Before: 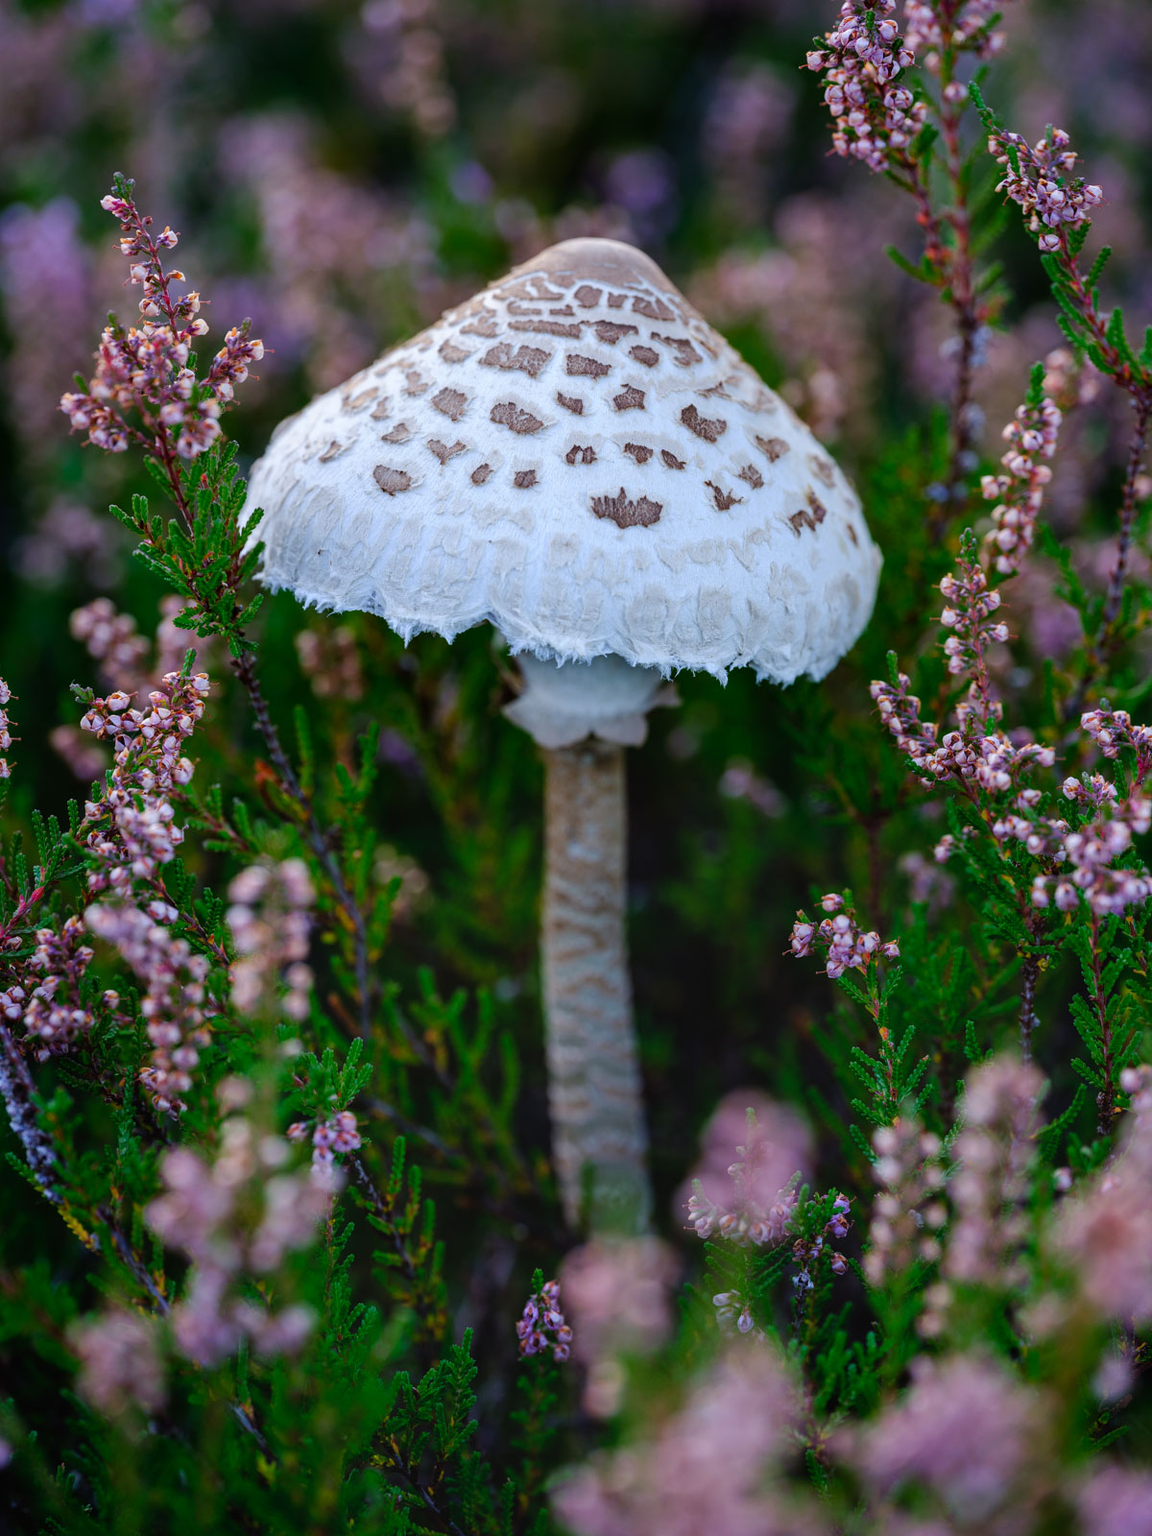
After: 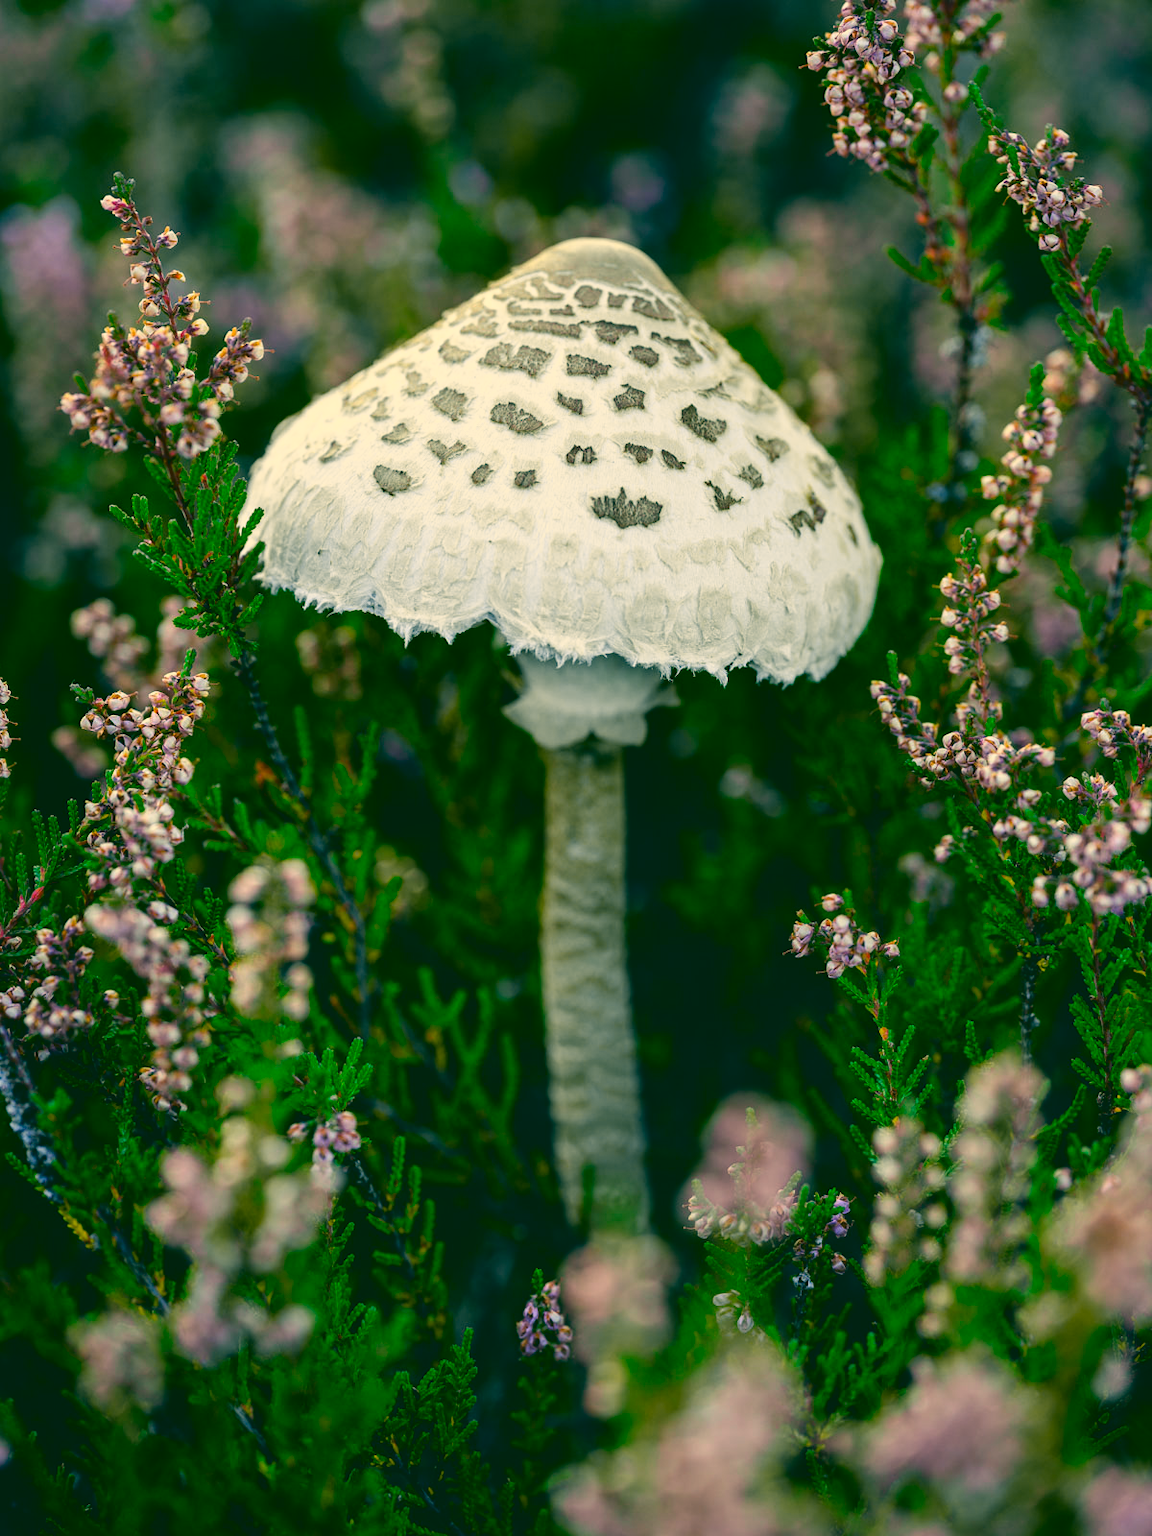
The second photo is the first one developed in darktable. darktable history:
tone curve: curves: ch0 [(0, 0.074) (0.129, 0.136) (0.285, 0.301) (0.689, 0.764) (0.854, 0.926) (0.987, 0.977)]; ch1 [(0, 0) (0.337, 0.249) (0.434, 0.437) (0.485, 0.491) (0.515, 0.495) (0.566, 0.57) (0.625, 0.625) (0.764, 0.806) (1, 1)]; ch2 [(0, 0) (0.314, 0.301) (0.401, 0.411) (0.505, 0.499) (0.54, 0.54) (0.608, 0.613) (0.706, 0.735) (1, 1)], color space Lab, independent channels, preserve colors none
white balance: emerald 1
tone equalizer: on, module defaults
color correction: highlights a* 5.62, highlights b* 33.57, shadows a* -25.86, shadows b* 4.02
